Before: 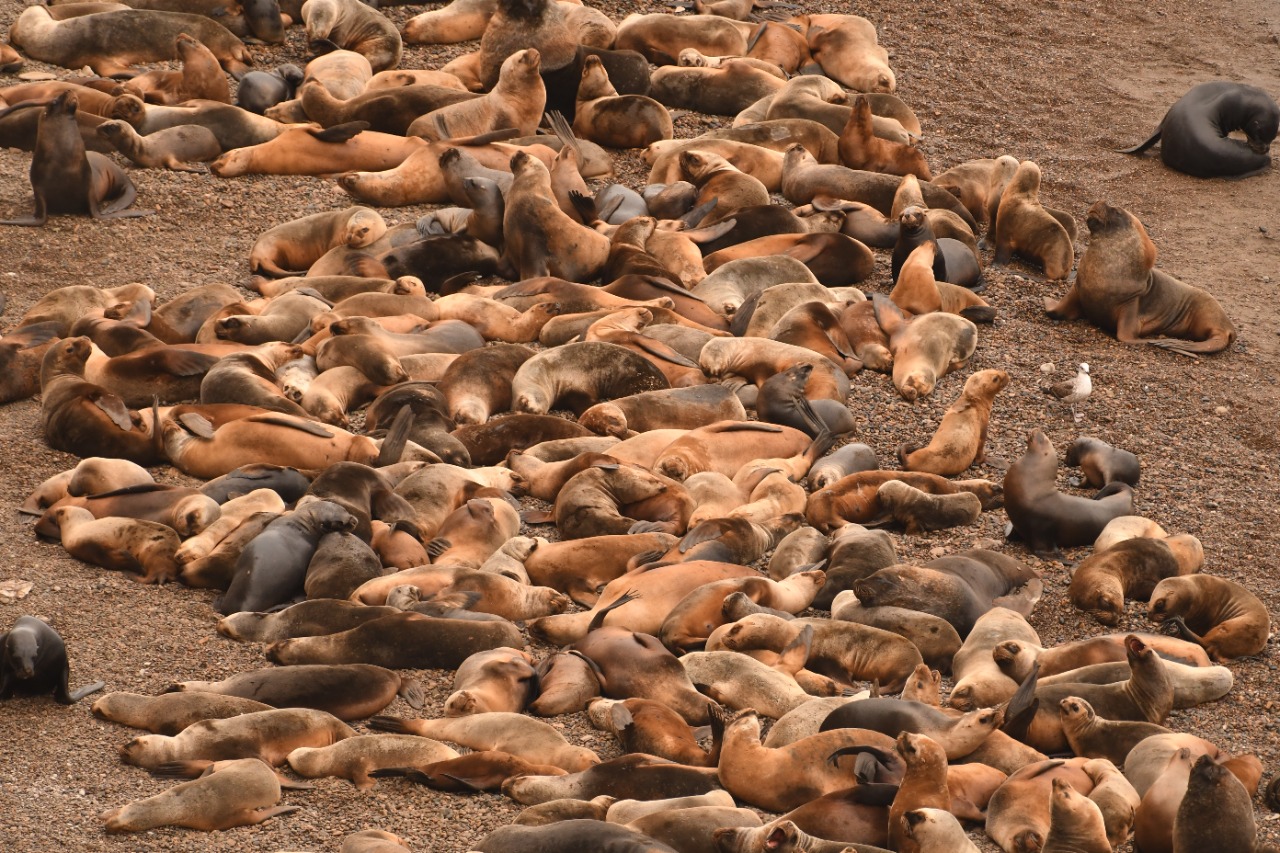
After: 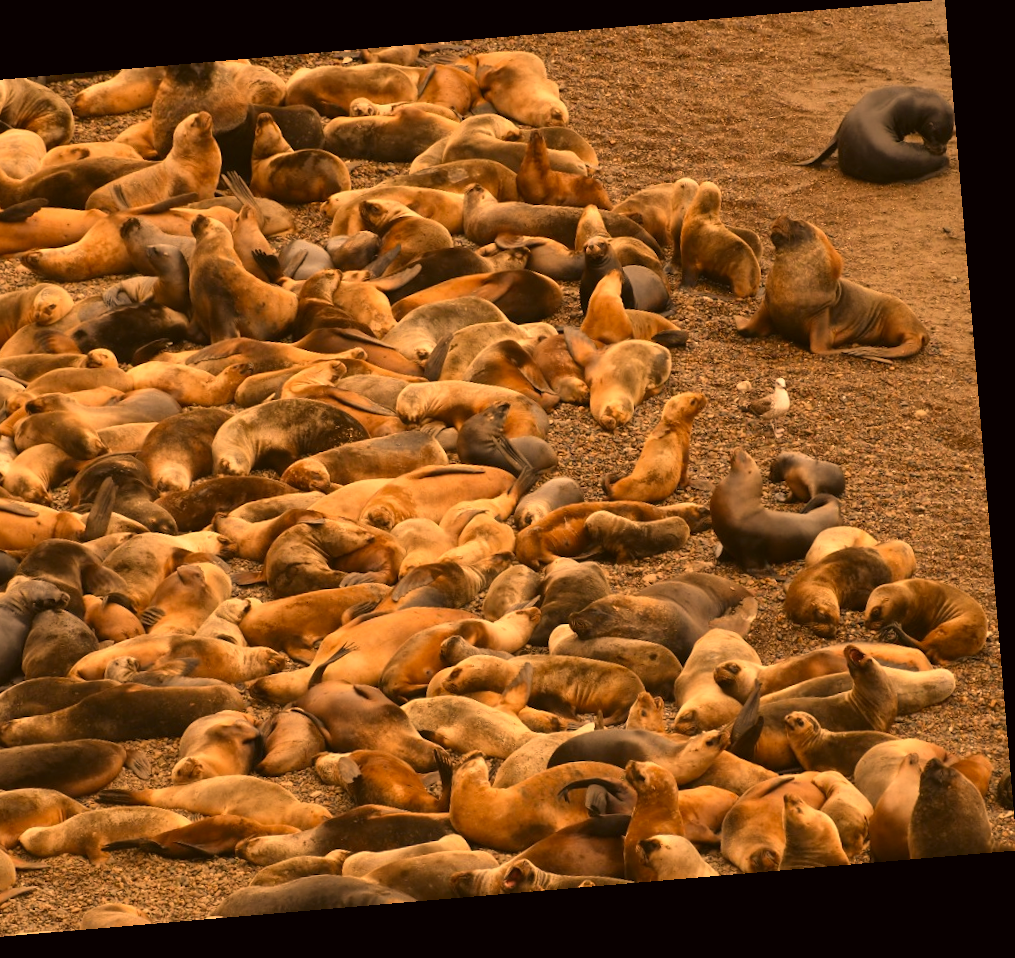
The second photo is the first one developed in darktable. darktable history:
crop and rotate: left 24.6%
color correction: highlights a* 17.94, highlights b* 35.39, shadows a* 1.48, shadows b* 6.42, saturation 1.01
rotate and perspective: rotation -4.86°, automatic cropping off
